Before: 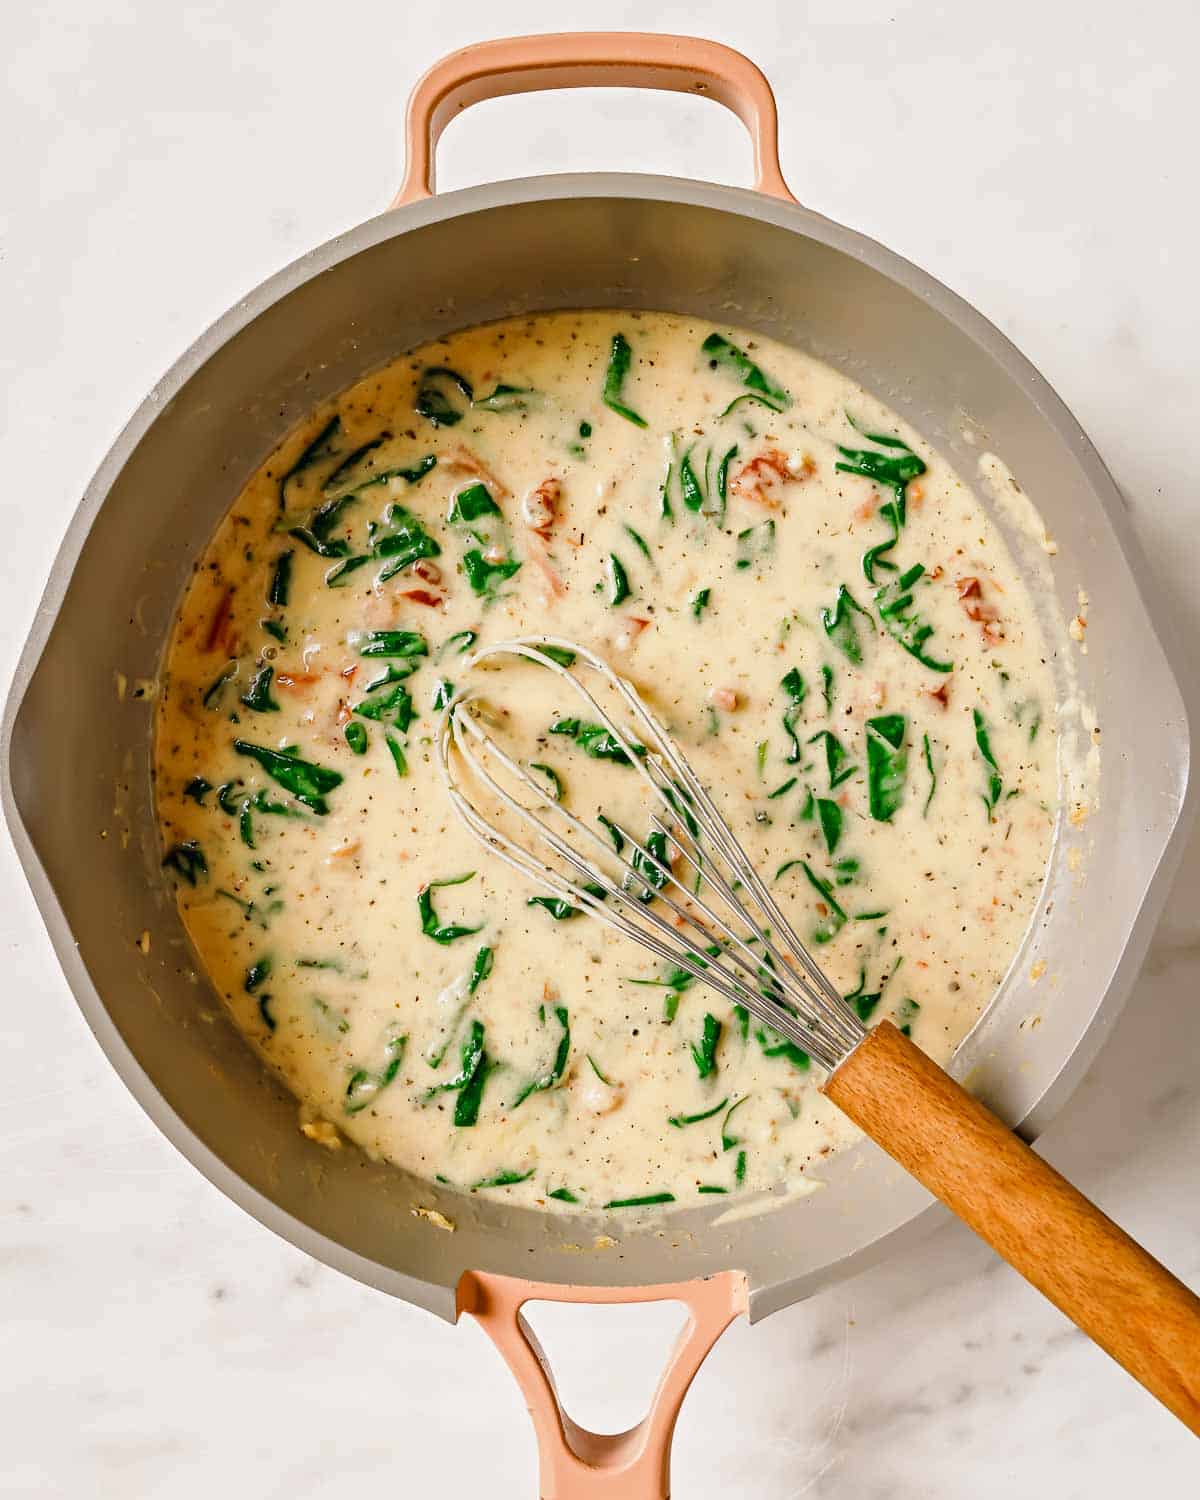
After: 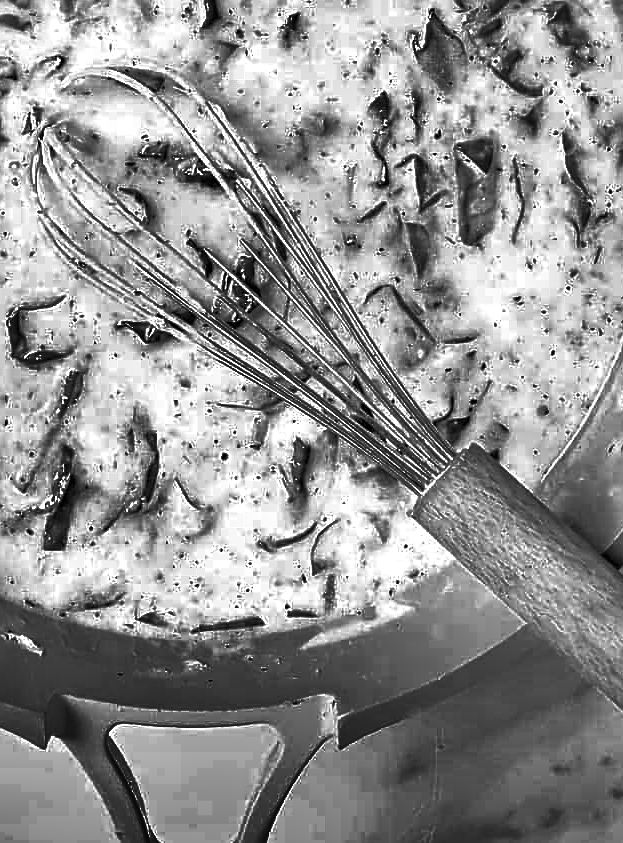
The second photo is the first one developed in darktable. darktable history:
shadows and highlights: radius 123.91, shadows 98.64, white point adjustment -3.07, highlights -98.98, soften with gaussian
exposure: compensate highlight preservation false
contrast brightness saturation: brightness -0.016, saturation 0.367
sharpen: on, module defaults
color zones: curves: ch0 [(0, 0.554) (0.146, 0.662) (0.293, 0.86) (0.503, 0.774) (0.637, 0.106) (0.74, 0.072) (0.866, 0.488) (0.998, 0.569)]; ch1 [(0, 0) (0.143, 0) (0.286, 0) (0.429, 0) (0.571, 0) (0.714, 0) (0.857, 0)]
crop: left 34.266%, top 38.442%, right 13.813%, bottom 5.307%
tone equalizer: -7 EV 0.15 EV, -6 EV 0.599 EV, -5 EV 1.19 EV, -4 EV 1.37 EV, -3 EV 1.18 EV, -2 EV 0.6 EV, -1 EV 0.16 EV, smoothing diameter 24.83%, edges refinement/feathering 8.32, preserve details guided filter
